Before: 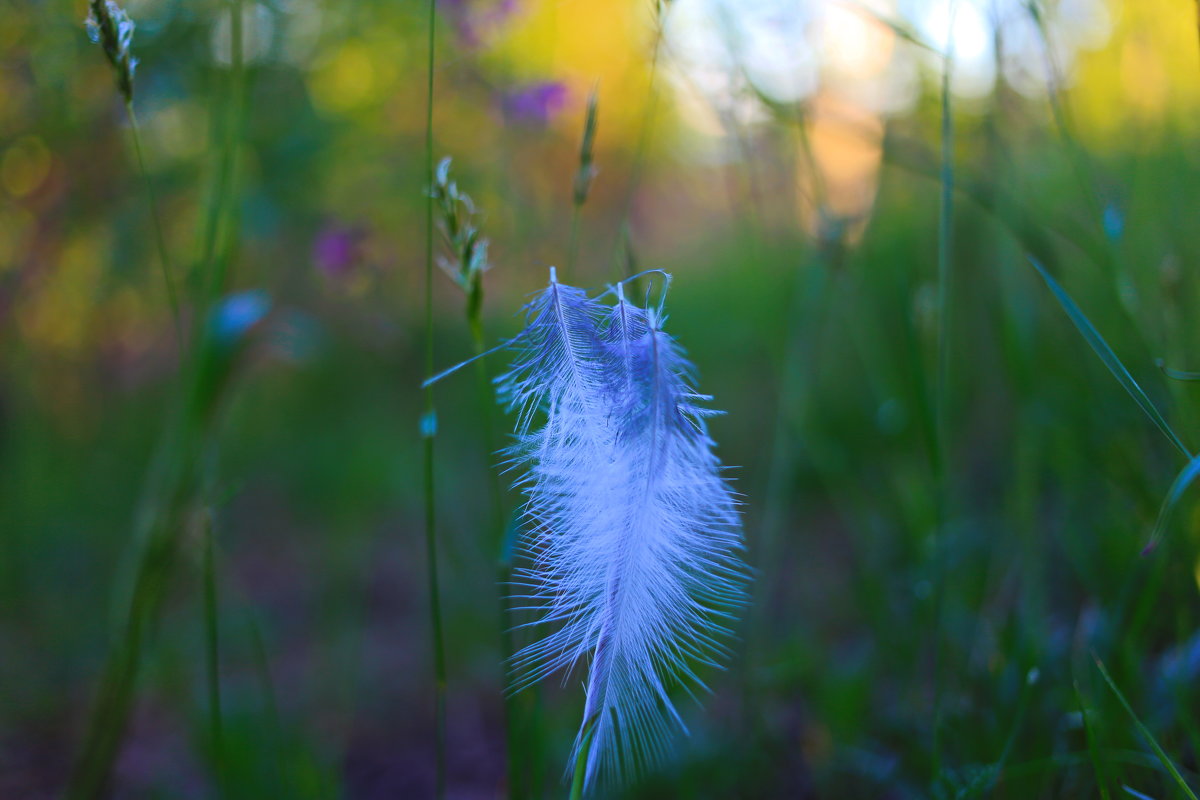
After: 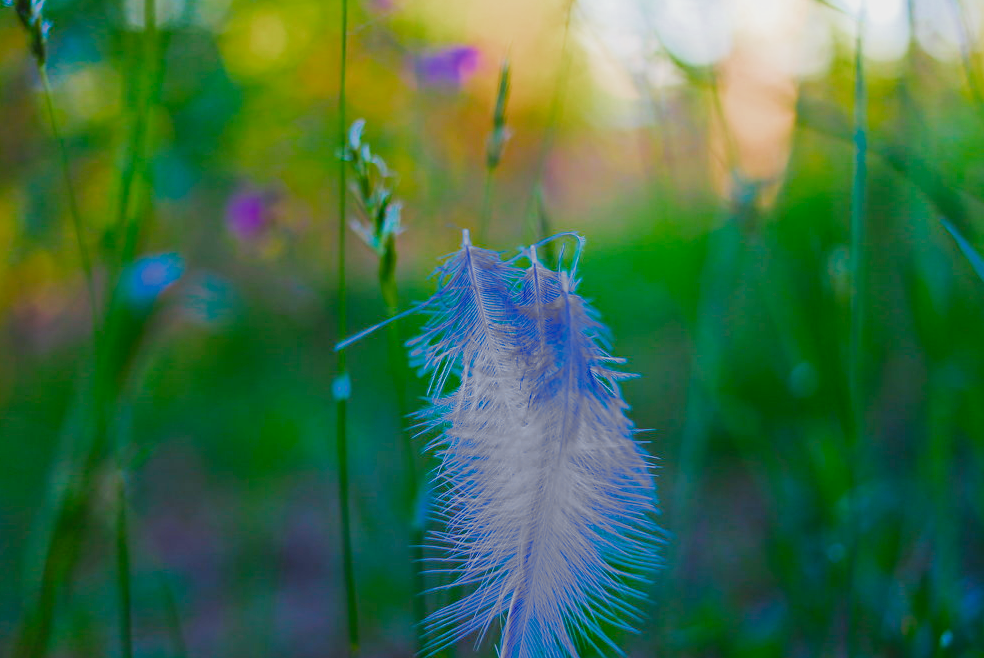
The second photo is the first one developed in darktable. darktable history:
color balance rgb: shadows lift › luminance -7.75%, shadows lift › chroma 2.194%, shadows lift › hue 166.21°, linear chroma grading › global chroma 9.037%, perceptual saturation grading › global saturation 30.893%, global vibrance 20%
exposure: black level correction 0, exposure 0.596 EV, compensate highlight preservation false
crop and rotate: left 7.307%, top 4.631%, right 10.625%, bottom 13.03%
filmic rgb: black relative exposure -8.12 EV, white relative exposure 3.78 EV, hardness 4.46, add noise in highlights 0.001, color science v3 (2019), use custom middle-gray values true, contrast in highlights soft
